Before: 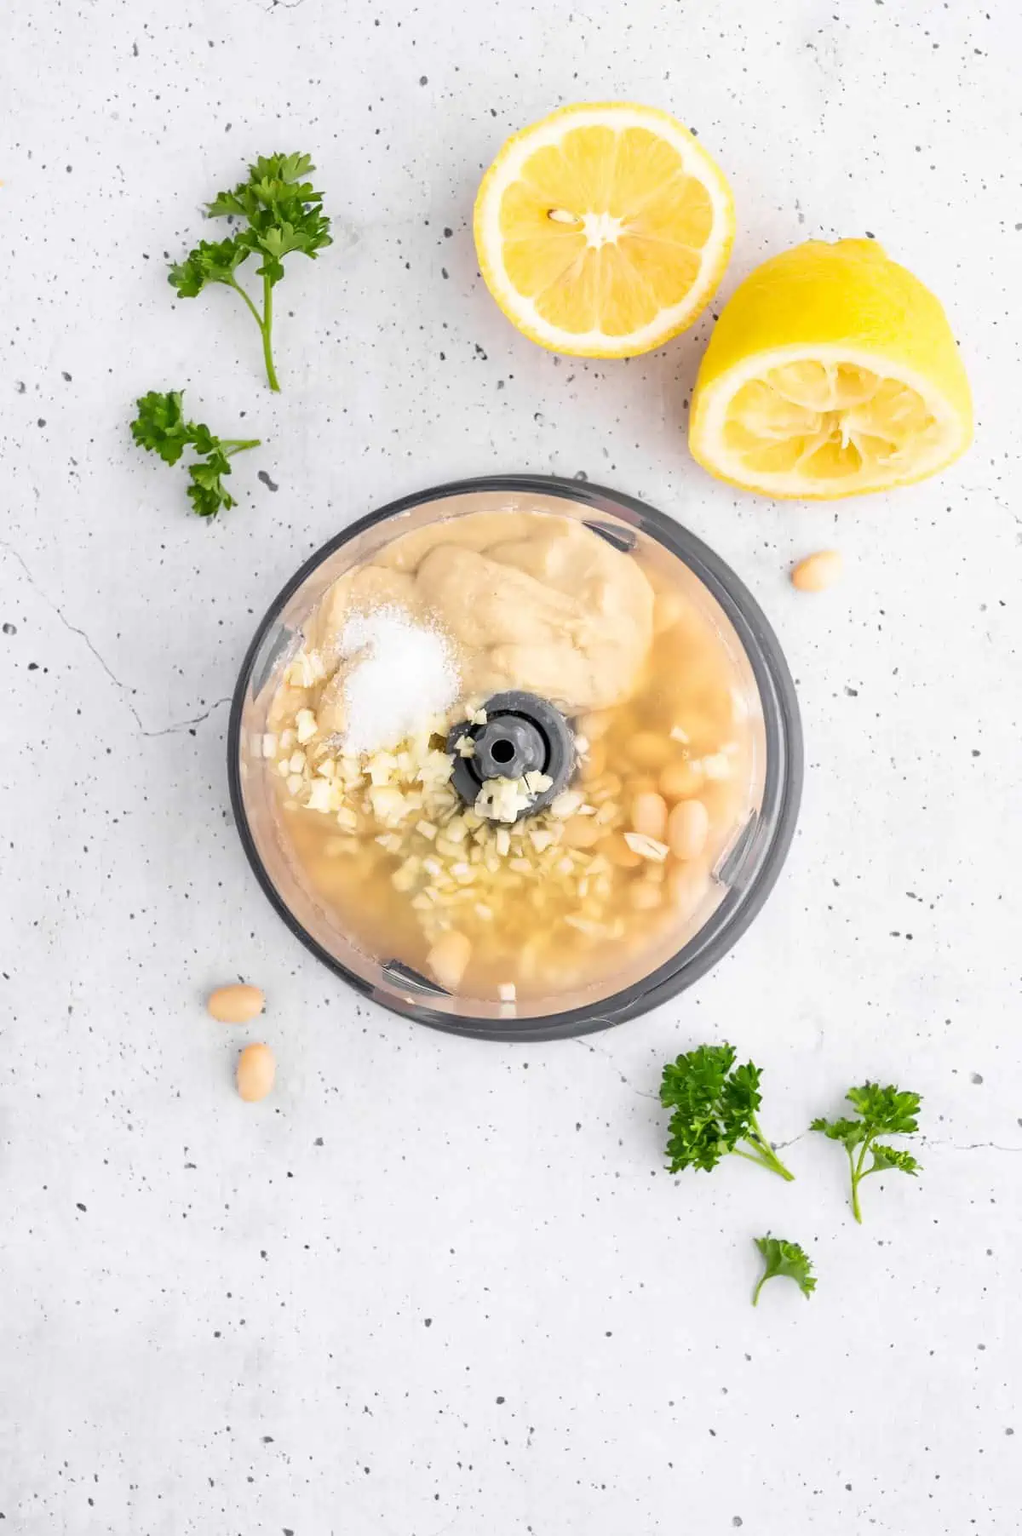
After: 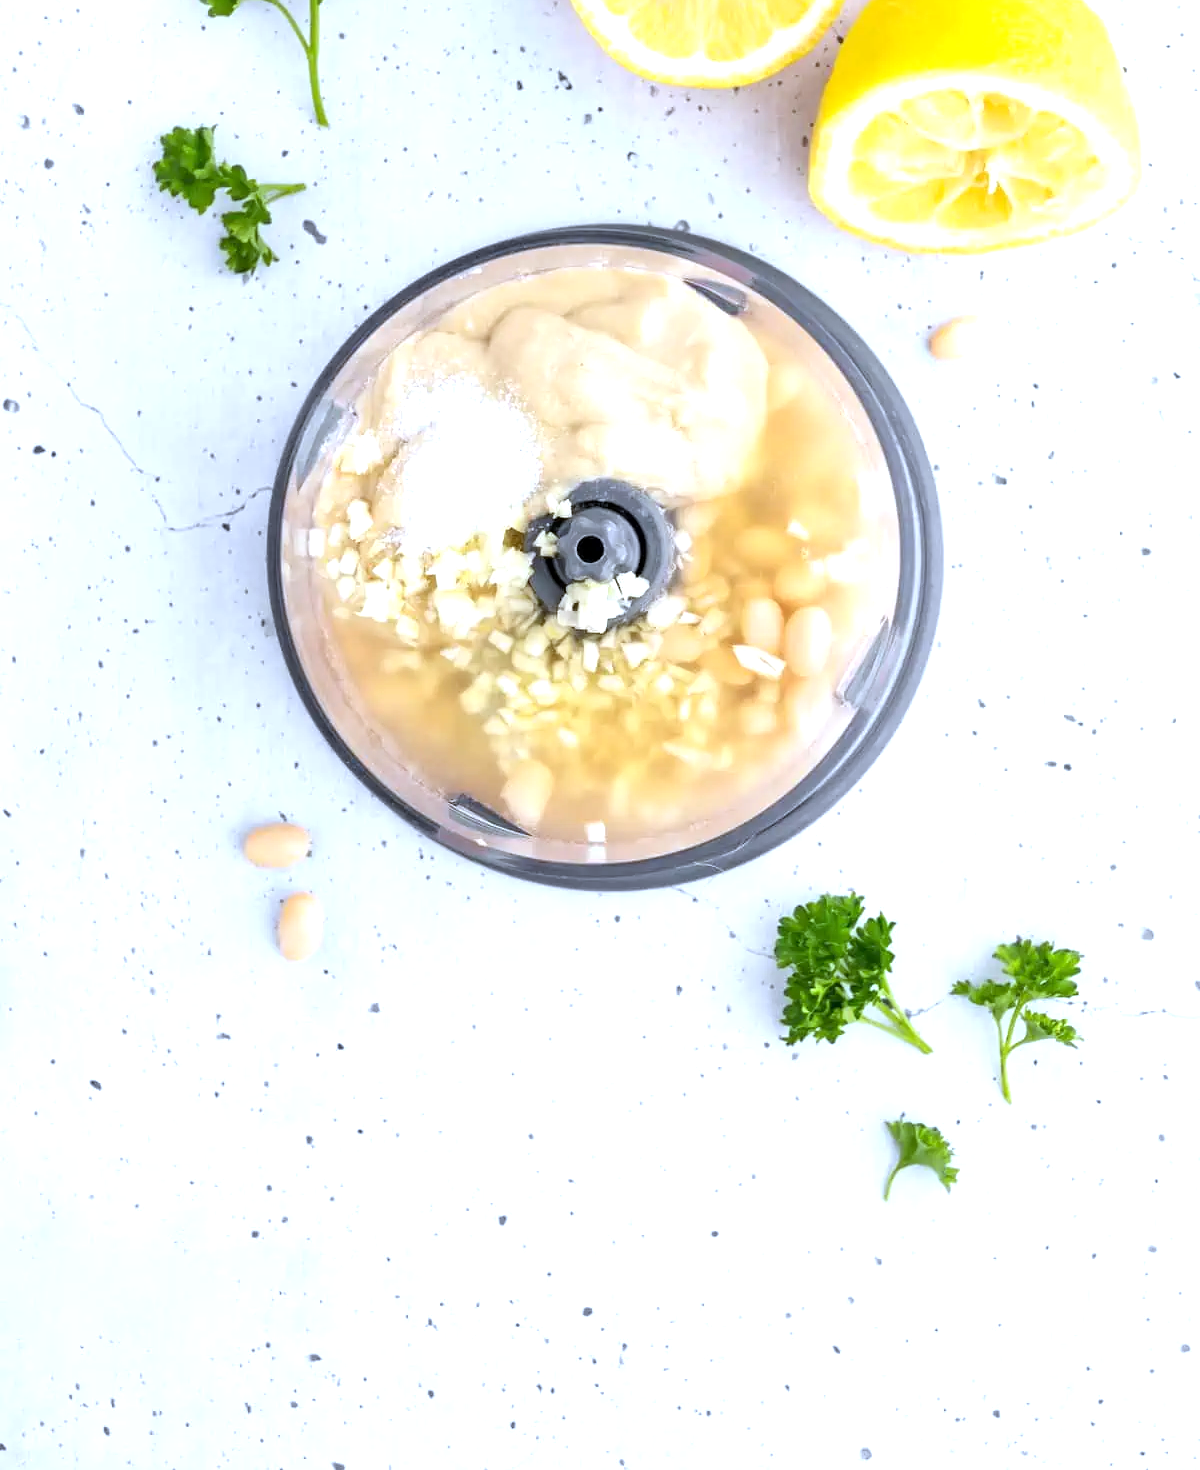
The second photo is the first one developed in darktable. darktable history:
crop and rotate: top 18.507%
white balance: red 0.926, green 1.003, blue 1.133
exposure: black level correction 0.001, exposure 0.5 EV, compensate exposure bias true, compensate highlight preservation false
color balance: mode lift, gamma, gain (sRGB)
